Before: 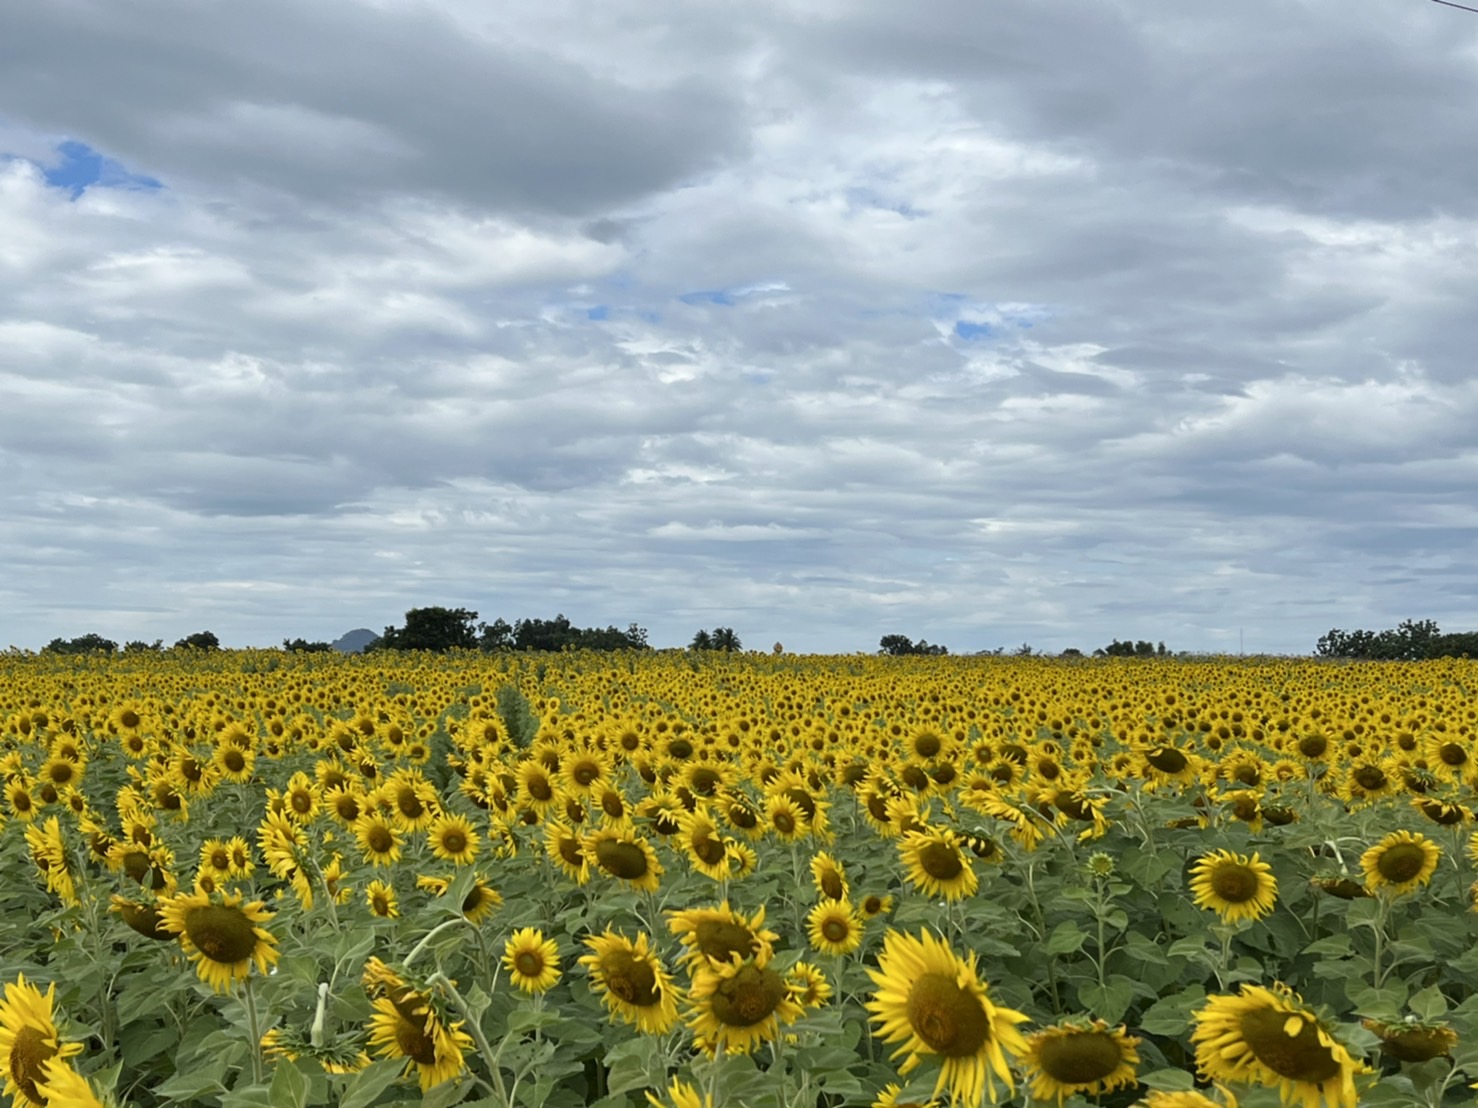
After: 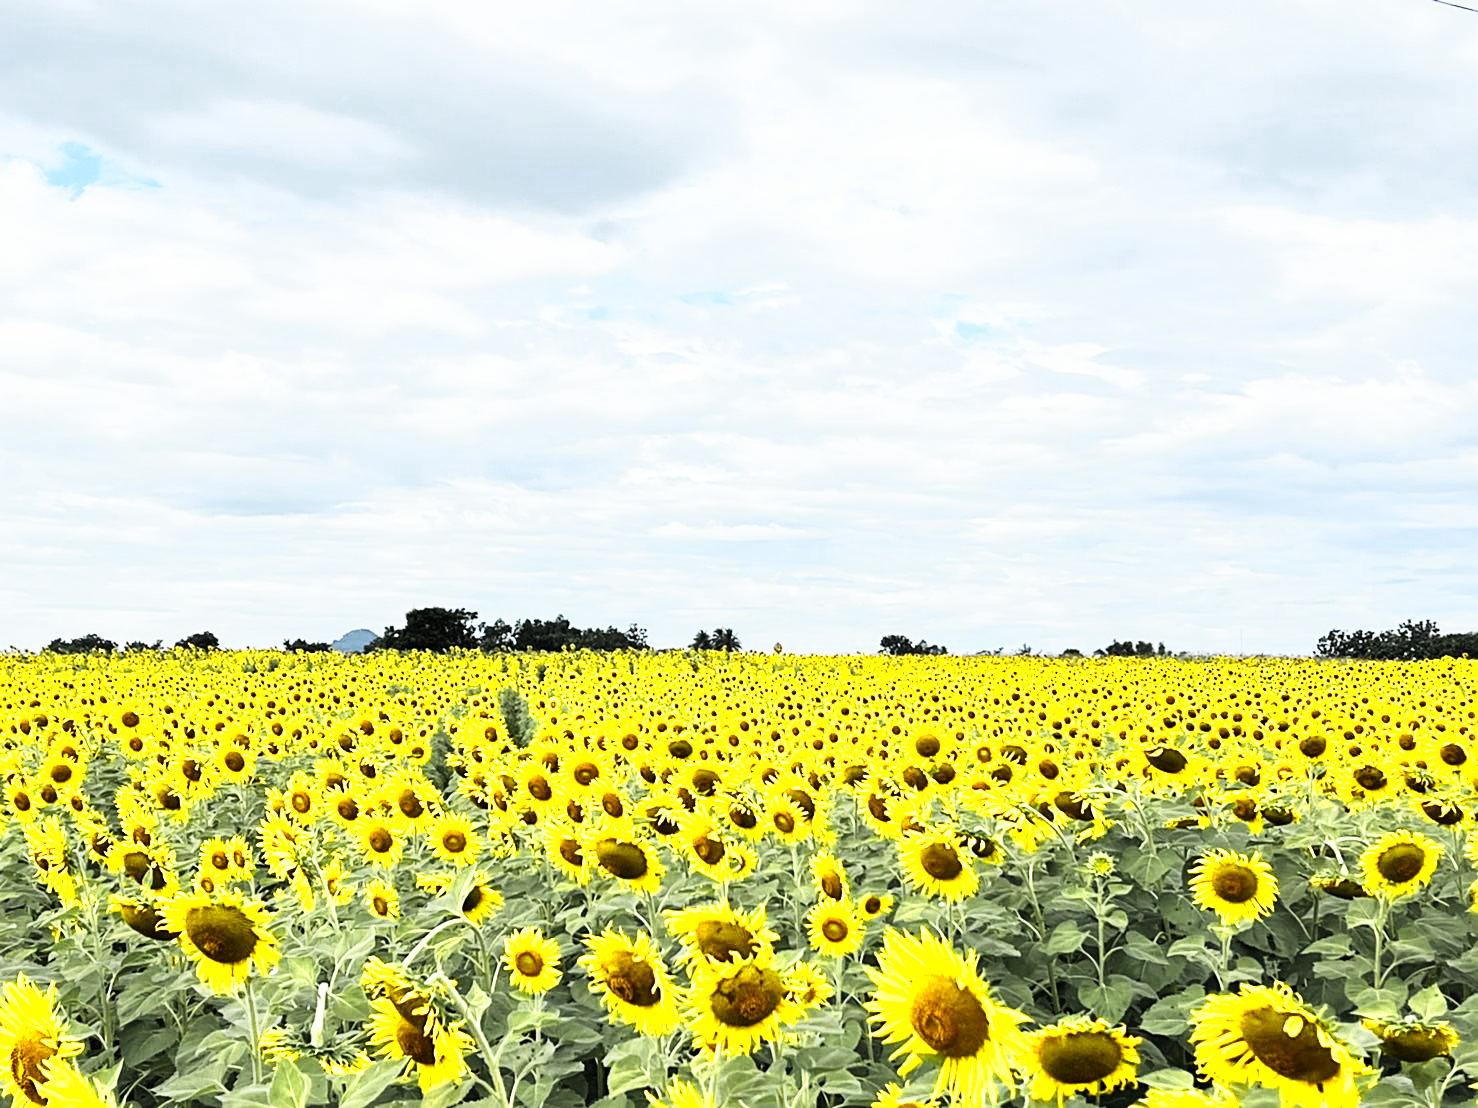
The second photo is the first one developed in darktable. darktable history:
base curve: curves: ch0 [(0, 0) (0.007, 0.004) (0.027, 0.03) (0.046, 0.07) (0.207, 0.54) (0.442, 0.872) (0.673, 0.972) (1, 1)], preserve colors none
sharpen: on, module defaults
color zones: curves: ch0 [(0.004, 0.306) (0.107, 0.448) (0.252, 0.656) (0.41, 0.398) (0.595, 0.515) (0.768, 0.628)]; ch1 [(0.07, 0.323) (0.151, 0.452) (0.252, 0.608) (0.346, 0.221) (0.463, 0.189) (0.61, 0.368) (0.735, 0.395) (0.921, 0.412)]; ch2 [(0, 0.476) (0.132, 0.512) (0.243, 0.512) (0.397, 0.48) (0.522, 0.376) (0.634, 0.536) (0.761, 0.46)]
